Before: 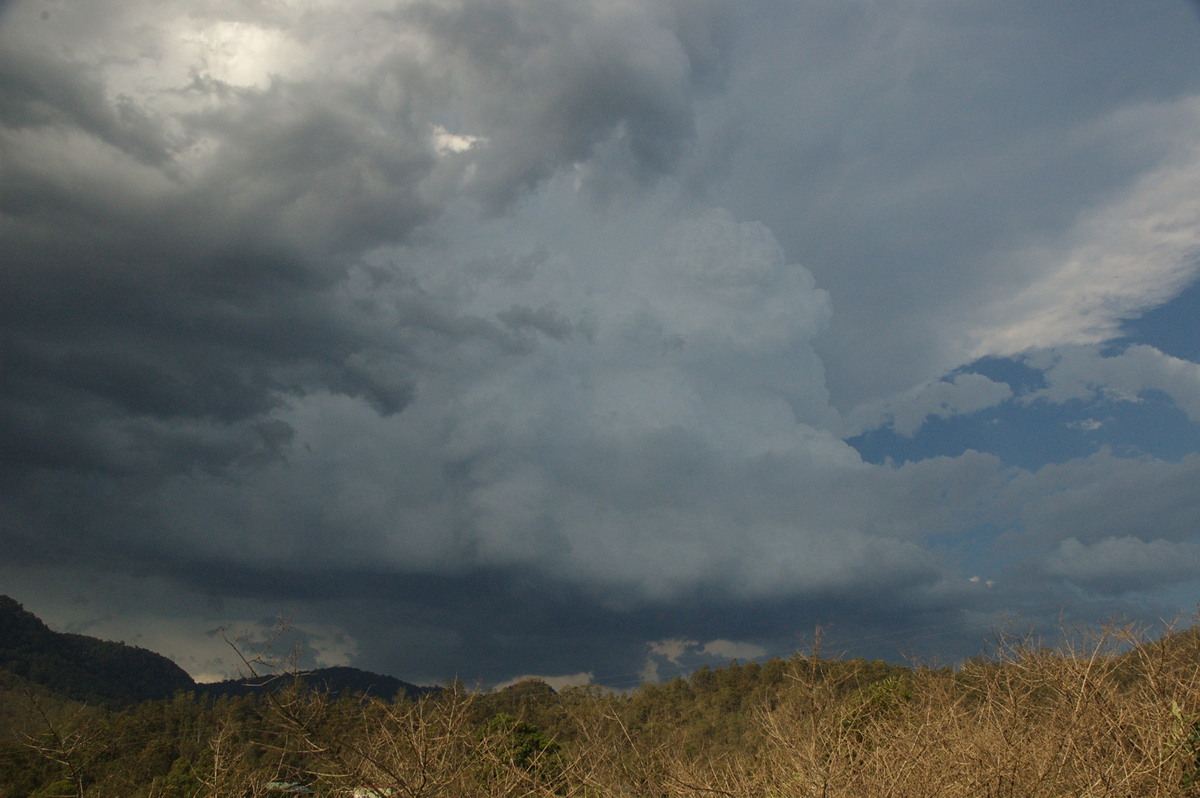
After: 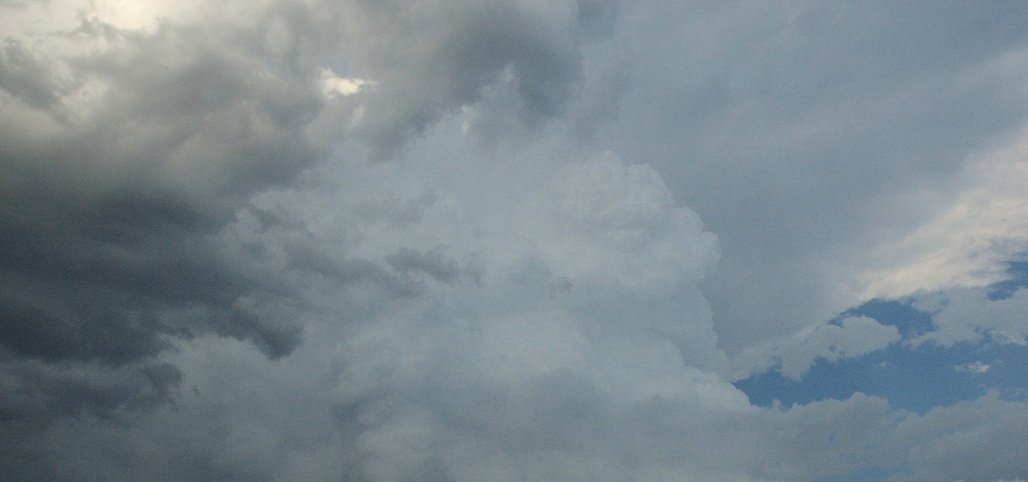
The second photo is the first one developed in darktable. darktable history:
tone curve: curves: ch0 [(0, 0) (0.004, 0.001) (0.133, 0.112) (0.325, 0.362) (0.832, 0.893) (1, 1)], color space Lab, linked channels, preserve colors none
crop and rotate: left 9.345%, top 7.22%, right 4.982%, bottom 32.331%
